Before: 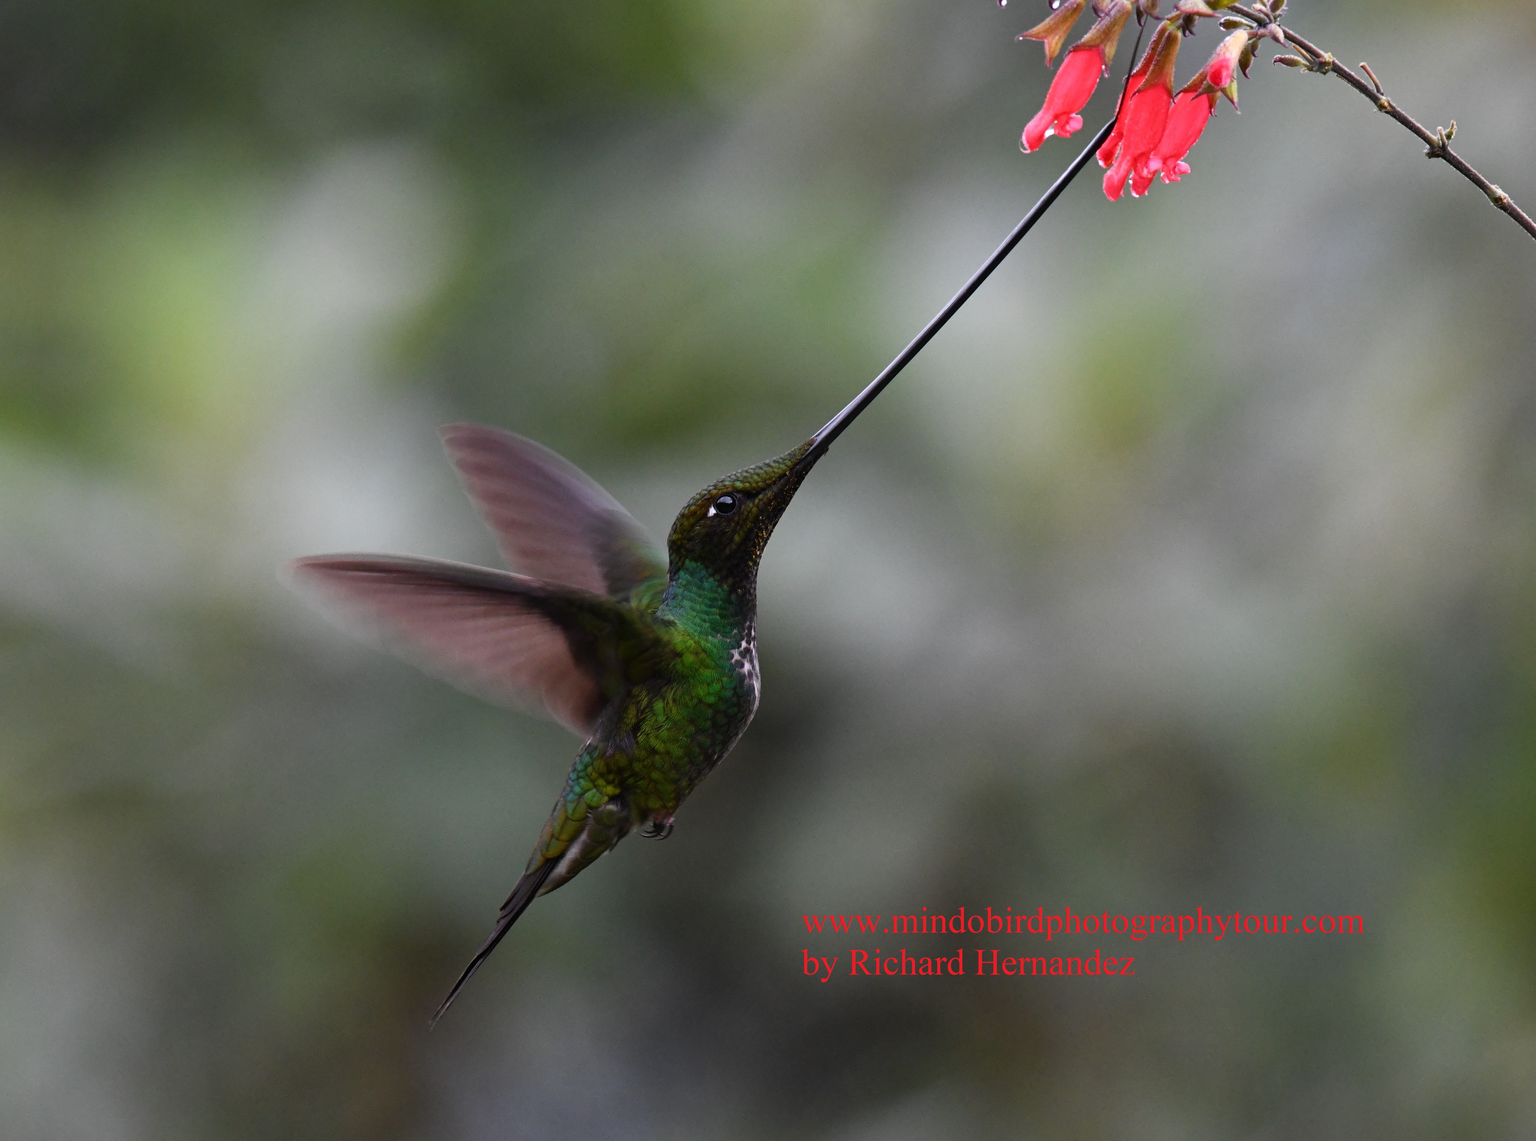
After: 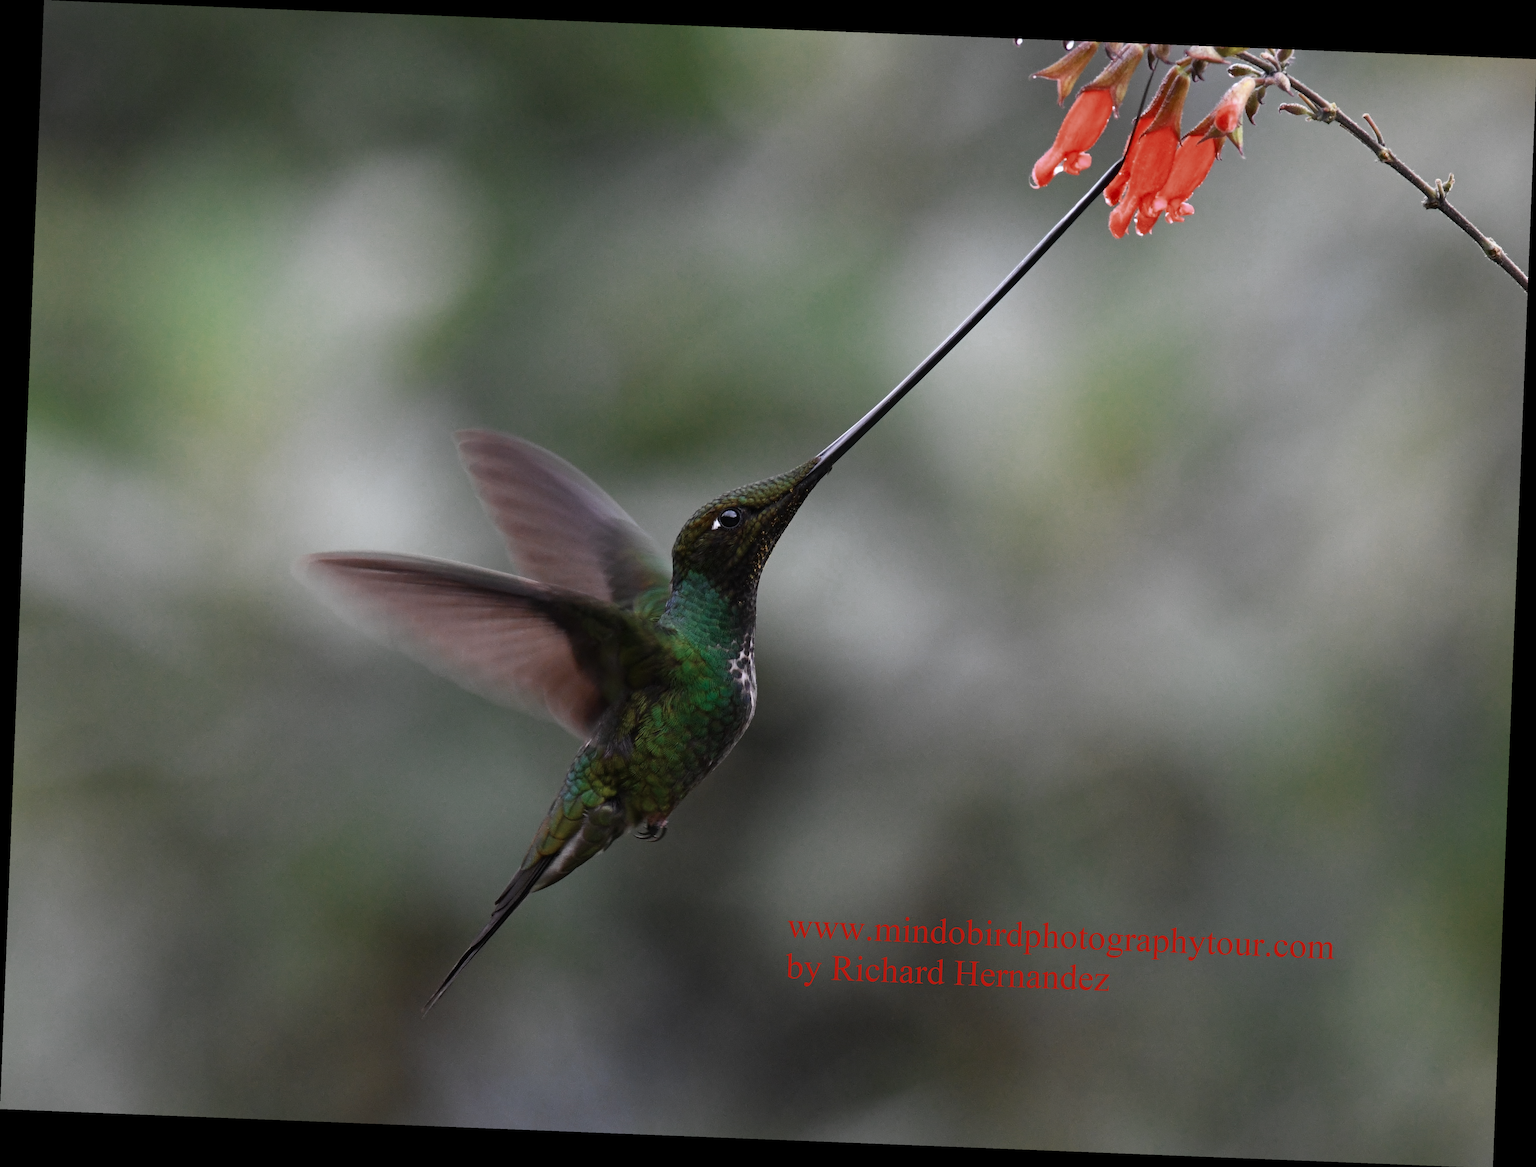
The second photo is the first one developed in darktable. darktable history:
color zones: curves: ch0 [(0, 0.5) (0.125, 0.4) (0.25, 0.5) (0.375, 0.4) (0.5, 0.4) (0.625, 0.6) (0.75, 0.6) (0.875, 0.5)]; ch1 [(0, 0.35) (0.125, 0.45) (0.25, 0.35) (0.375, 0.35) (0.5, 0.35) (0.625, 0.35) (0.75, 0.45) (0.875, 0.35)]; ch2 [(0, 0.6) (0.125, 0.5) (0.25, 0.5) (0.375, 0.6) (0.5, 0.6) (0.625, 0.5) (0.75, 0.5) (0.875, 0.5)]
rotate and perspective: rotation 2.27°, automatic cropping off
